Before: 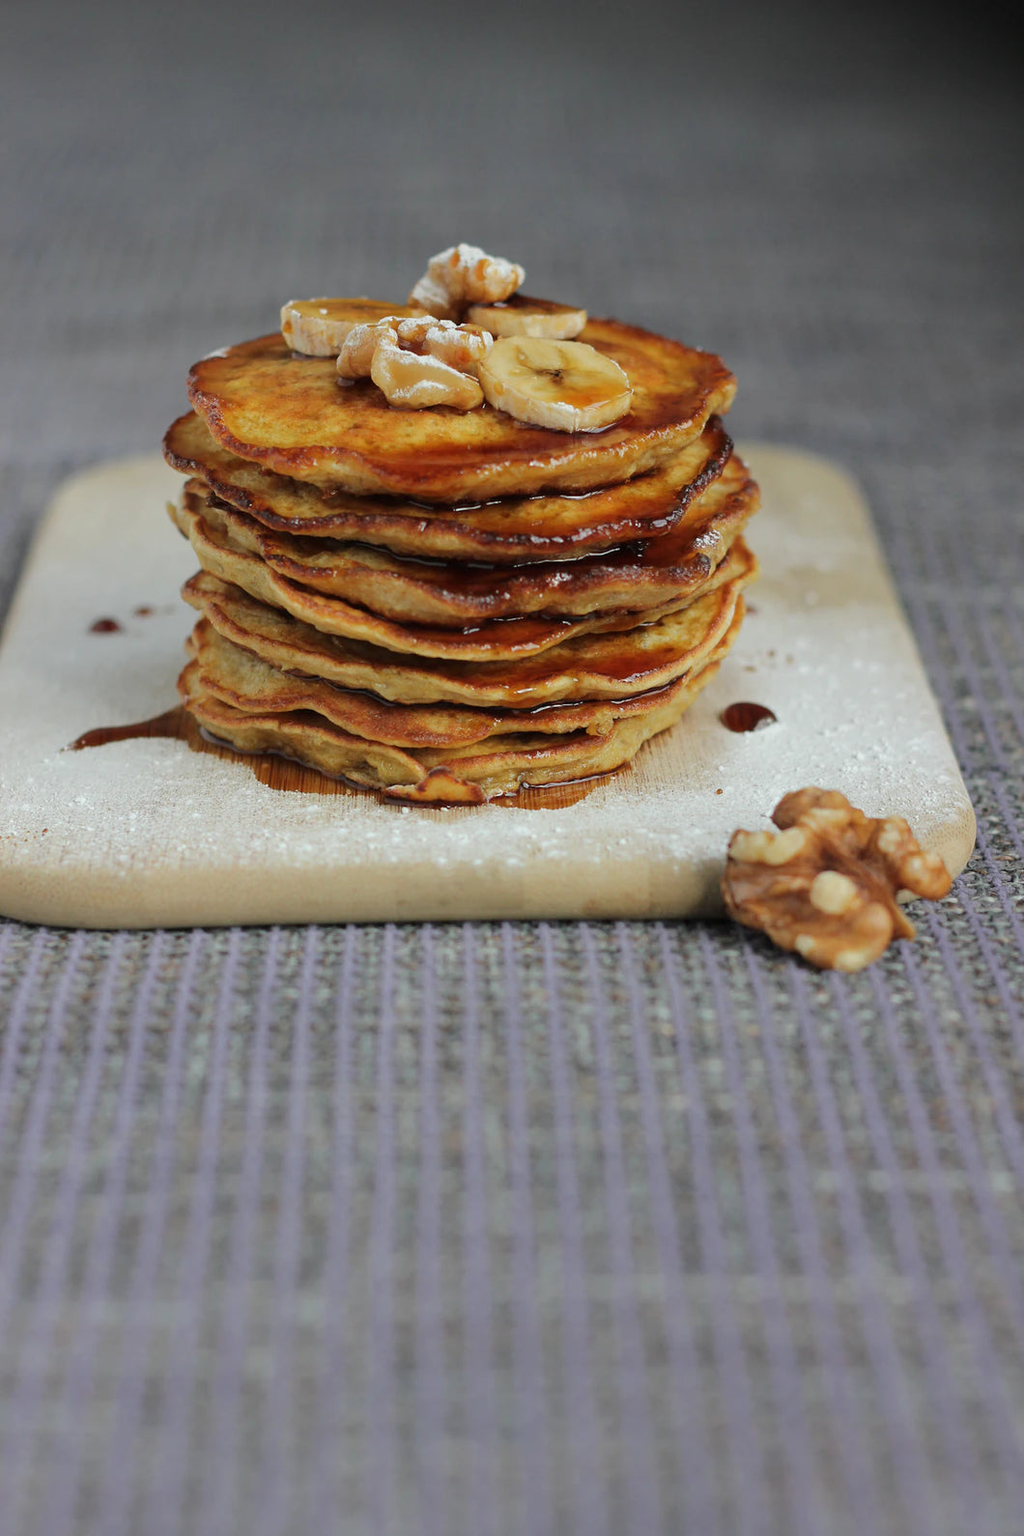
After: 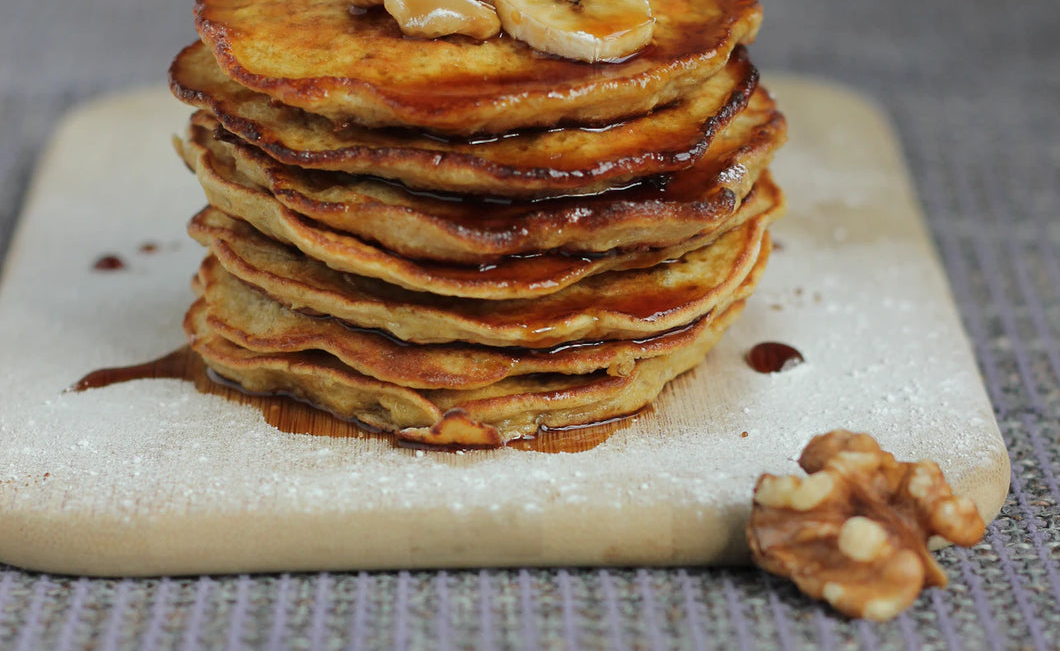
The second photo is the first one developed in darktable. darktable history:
crop and rotate: top 24.217%, bottom 34.82%
